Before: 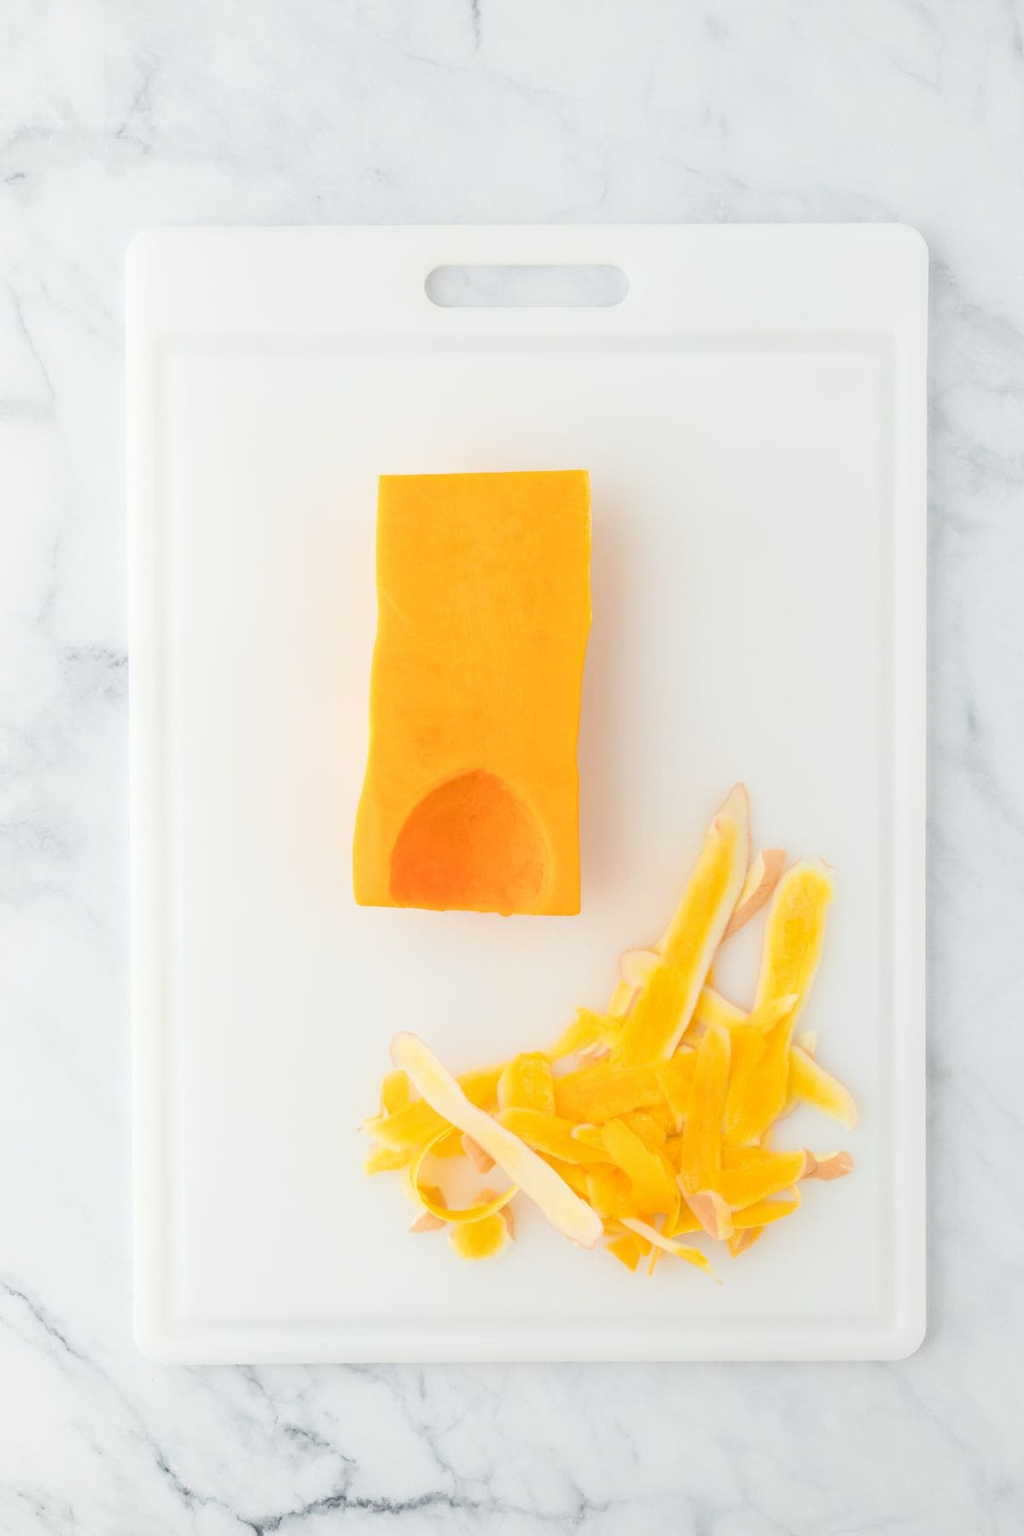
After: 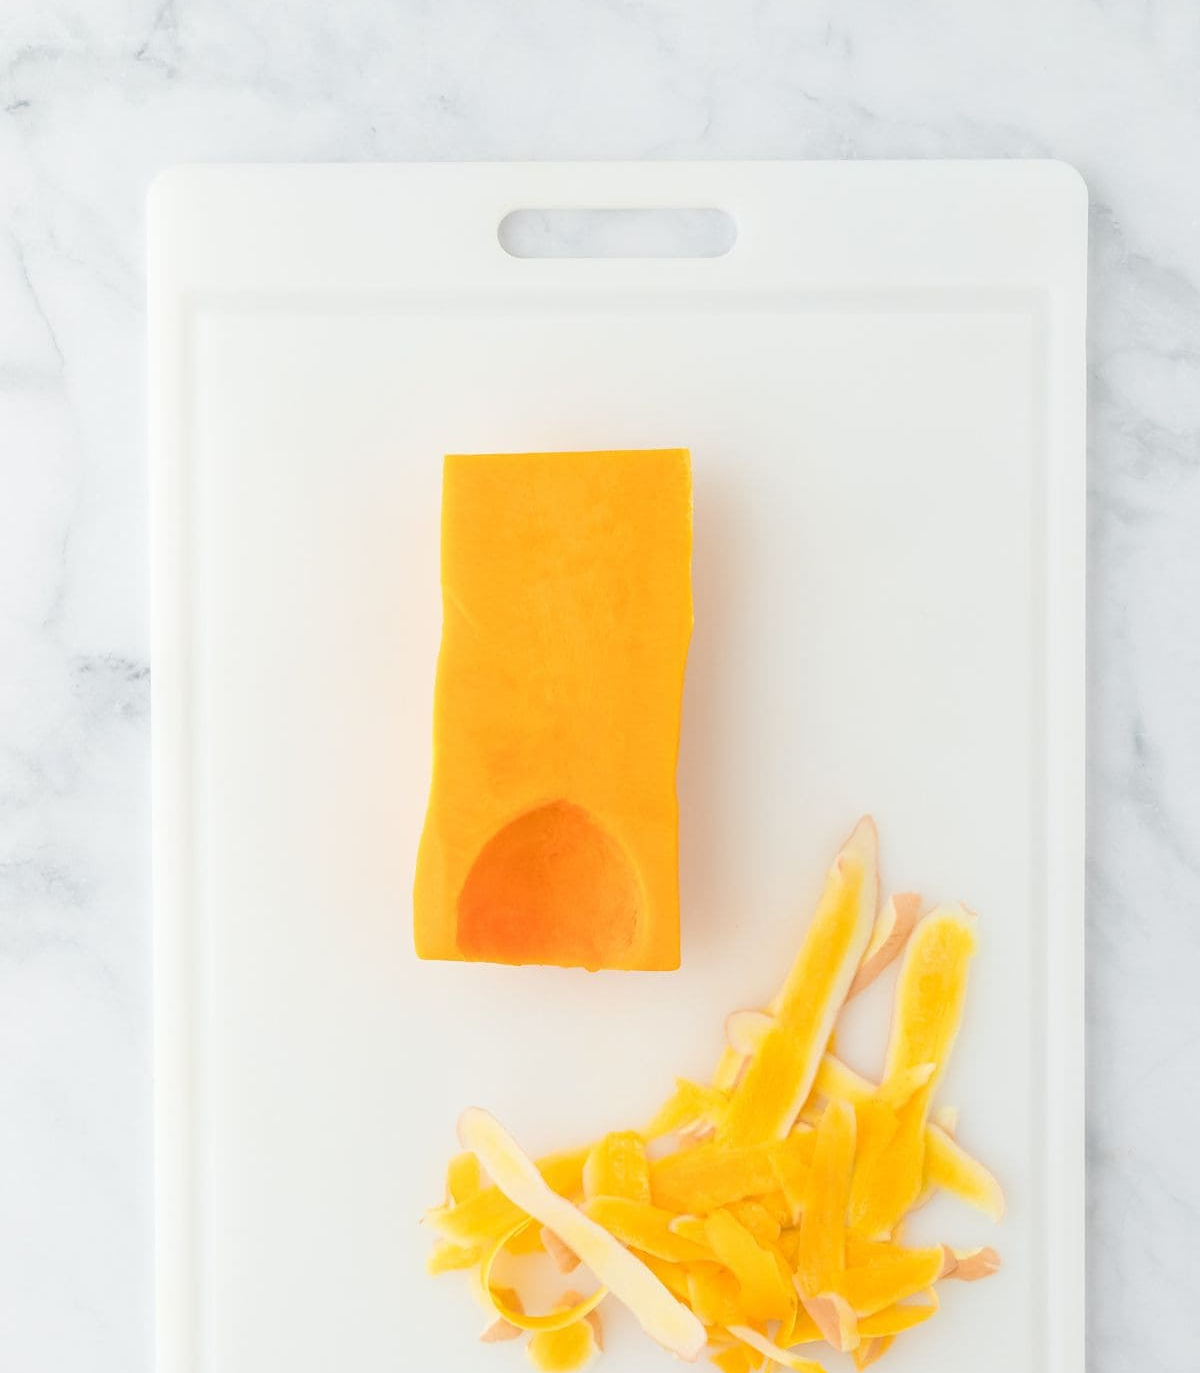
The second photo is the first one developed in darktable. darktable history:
sharpen: amount 0.202
color correction: highlights b* -0.061
crop: top 5.714%, bottom 17.999%
